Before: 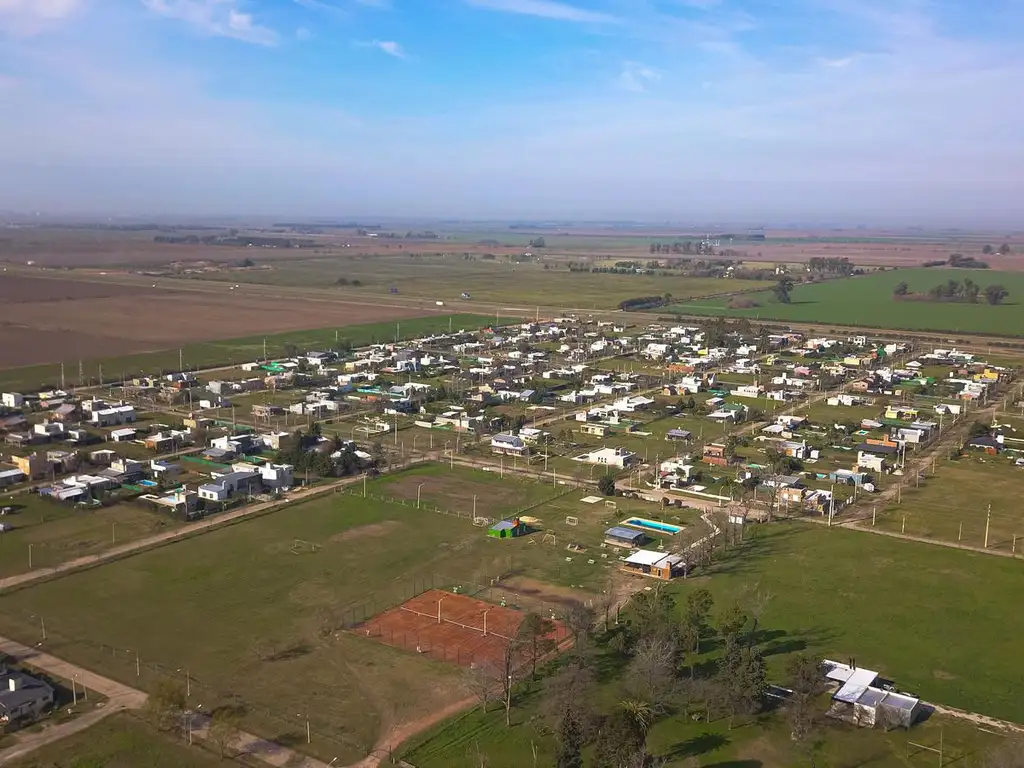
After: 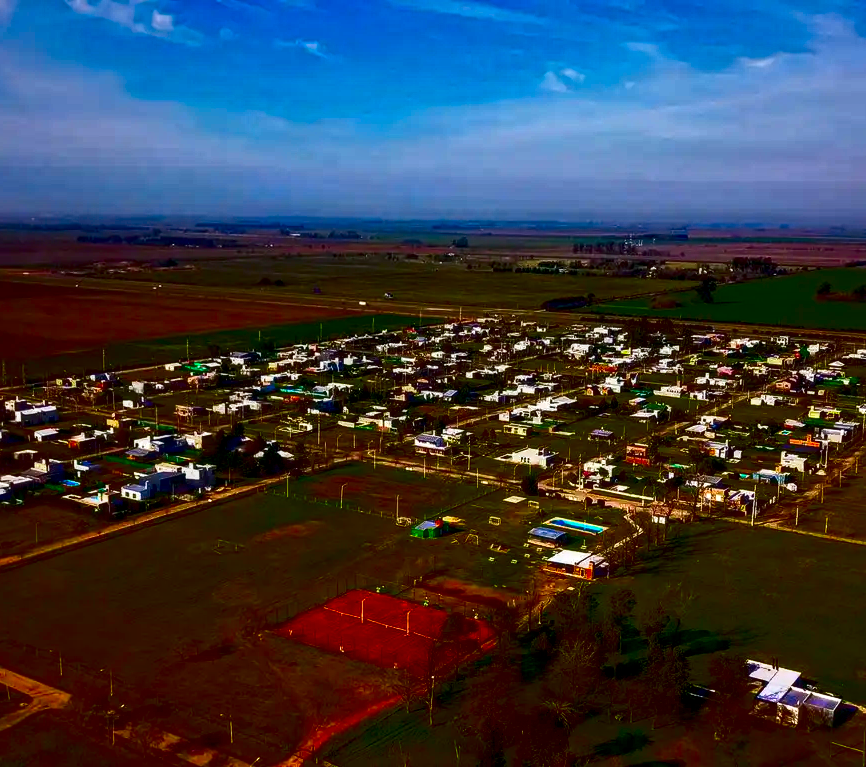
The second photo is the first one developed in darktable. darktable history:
color balance rgb: perceptual saturation grading › global saturation 0.592%, perceptual saturation grading › highlights -32.115%, perceptual saturation grading › mid-tones 5.475%, perceptual saturation grading › shadows 19.026%, global vibrance 27.426%
crop: left 7.542%, right 7.803%
local contrast: detail 150%
contrast brightness saturation: brightness -0.986, saturation 0.981
tone equalizer: smoothing diameter 2.04%, edges refinement/feathering 20.92, mask exposure compensation -1.57 EV, filter diffusion 5
shadows and highlights: soften with gaussian
